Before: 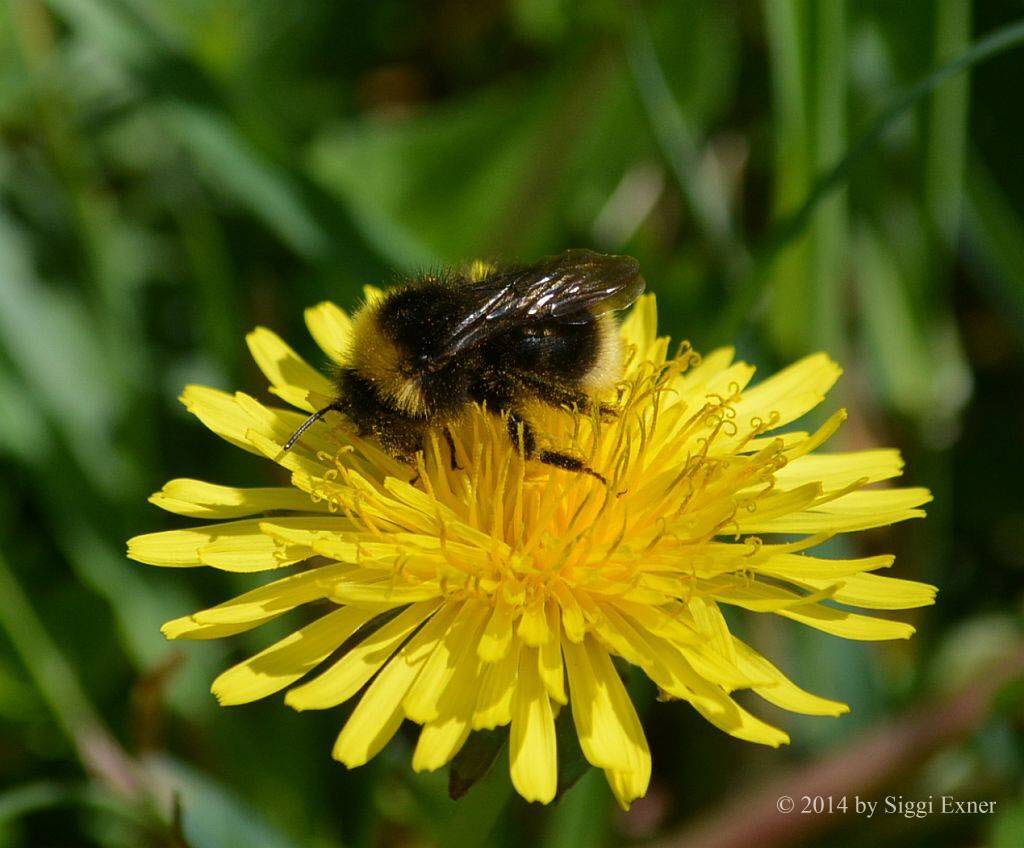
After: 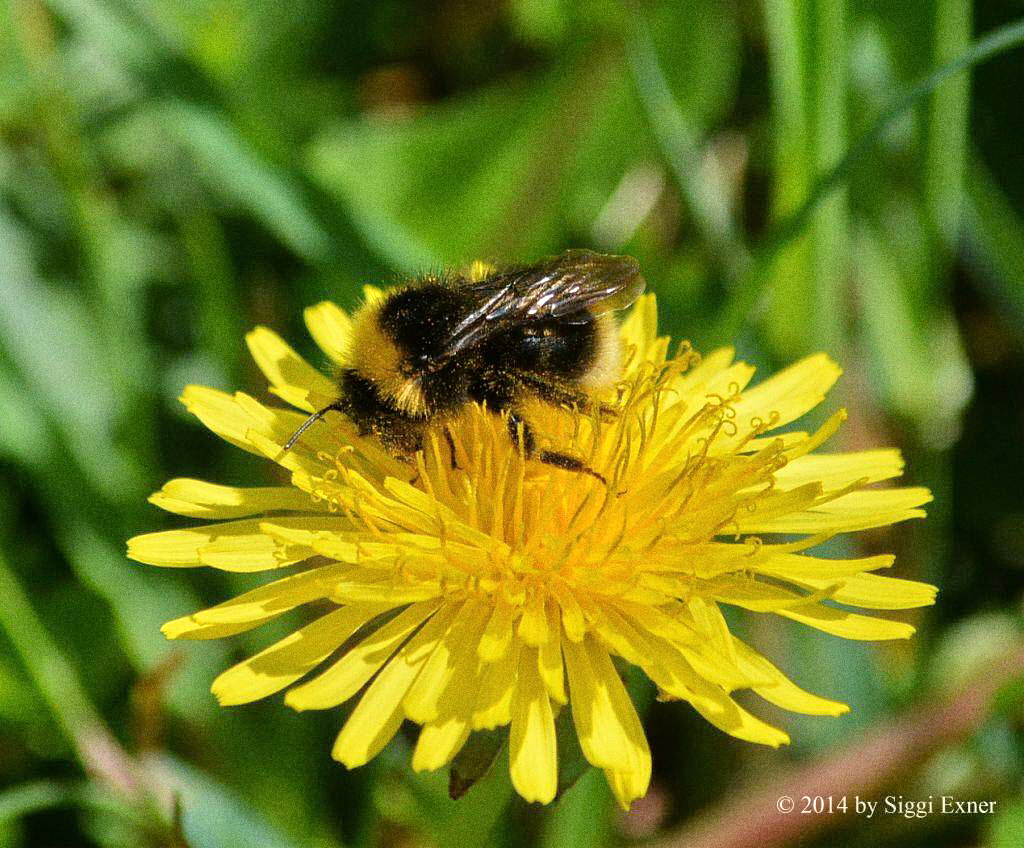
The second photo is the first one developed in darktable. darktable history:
tone equalizer: -7 EV 0.15 EV, -6 EV 0.6 EV, -5 EV 1.15 EV, -4 EV 1.33 EV, -3 EV 1.15 EV, -2 EV 0.6 EV, -1 EV 0.15 EV, mask exposure compensation -0.5 EV
grain: coarseness 11.82 ISO, strength 36.67%, mid-tones bias 74.17%
color zones: curves: ch0 [(0, 0.5) (0.143, 0.5) (0.286, 0.5) (0.429, 0.495) (0.571, 0.437) (0.714, 0.44) (0.857, 0.496) (1, 0.5)]
